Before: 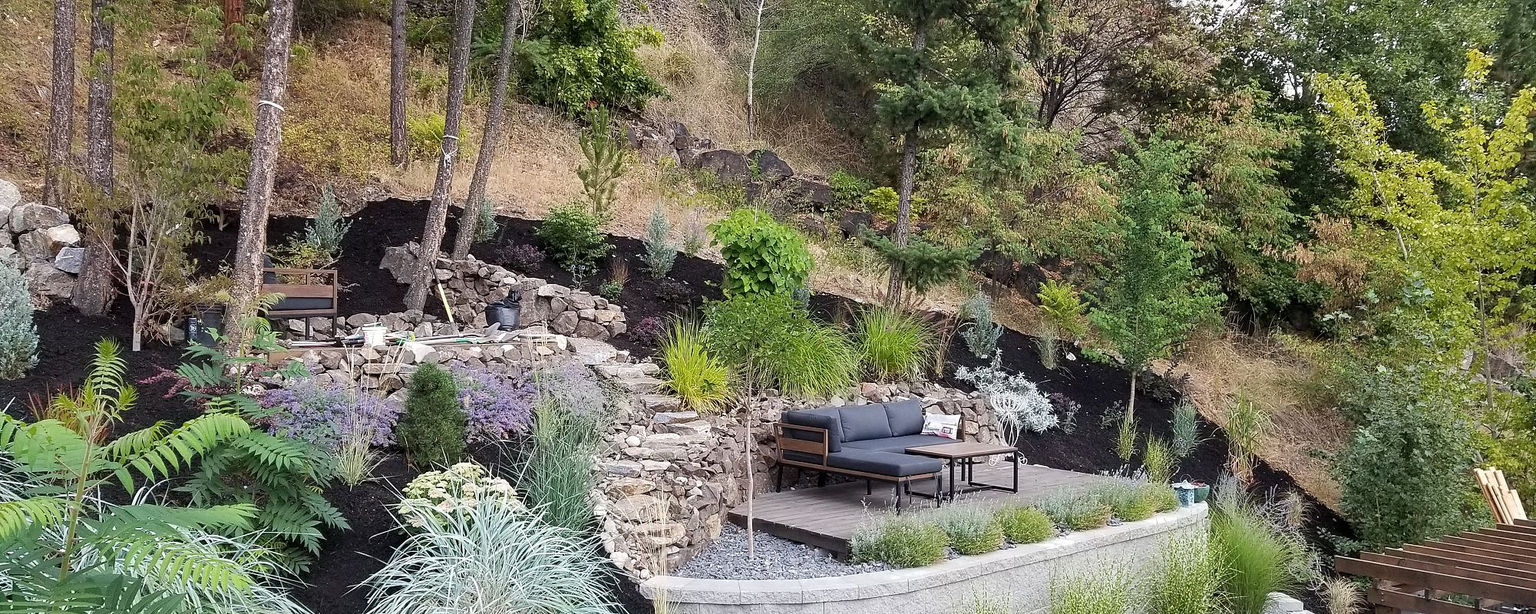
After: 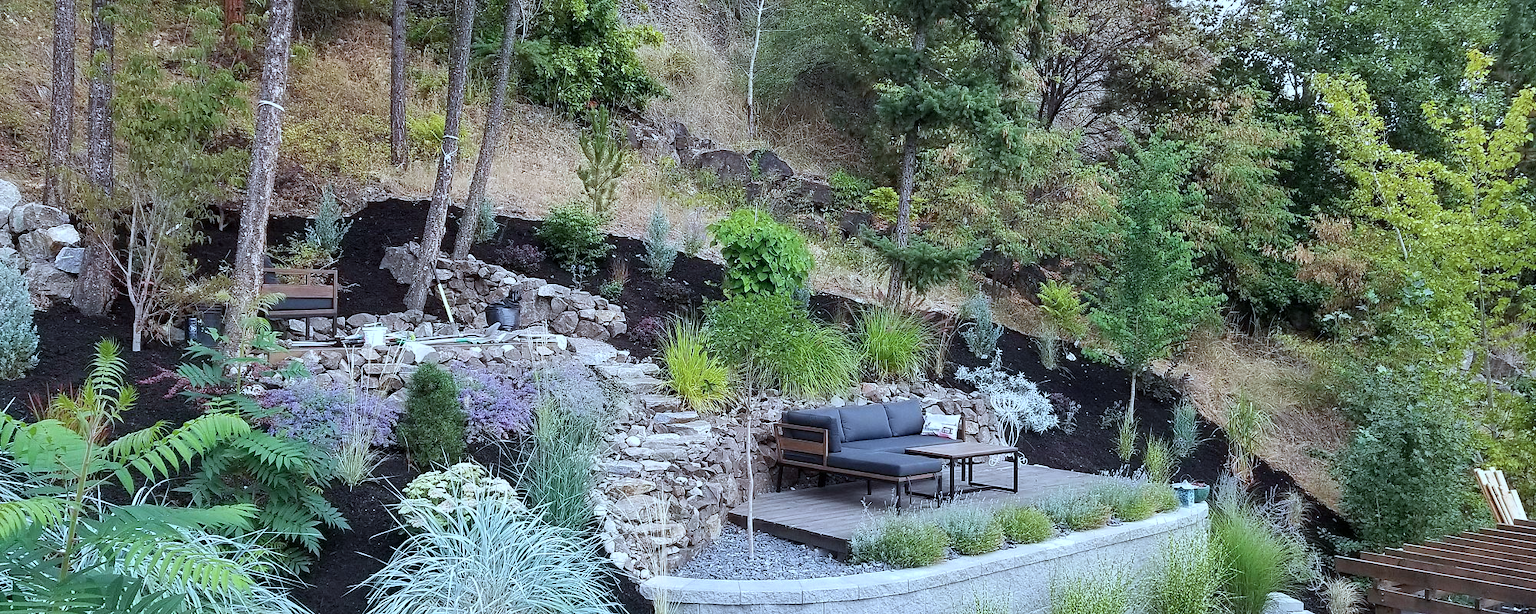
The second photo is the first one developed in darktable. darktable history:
shadows and highlights: shadows 25.3, highlights -47.99, soften with gaussian
color calibration: illuminant as shot in camera, x 0.384, y 0.38, temperature 3947.92 K
color balance rgb: power › chroma 0.261%, power › hue 62.29°, perceptual saturation grading › global saturation 0.364%, saturation formula JzAzBz (2021)
